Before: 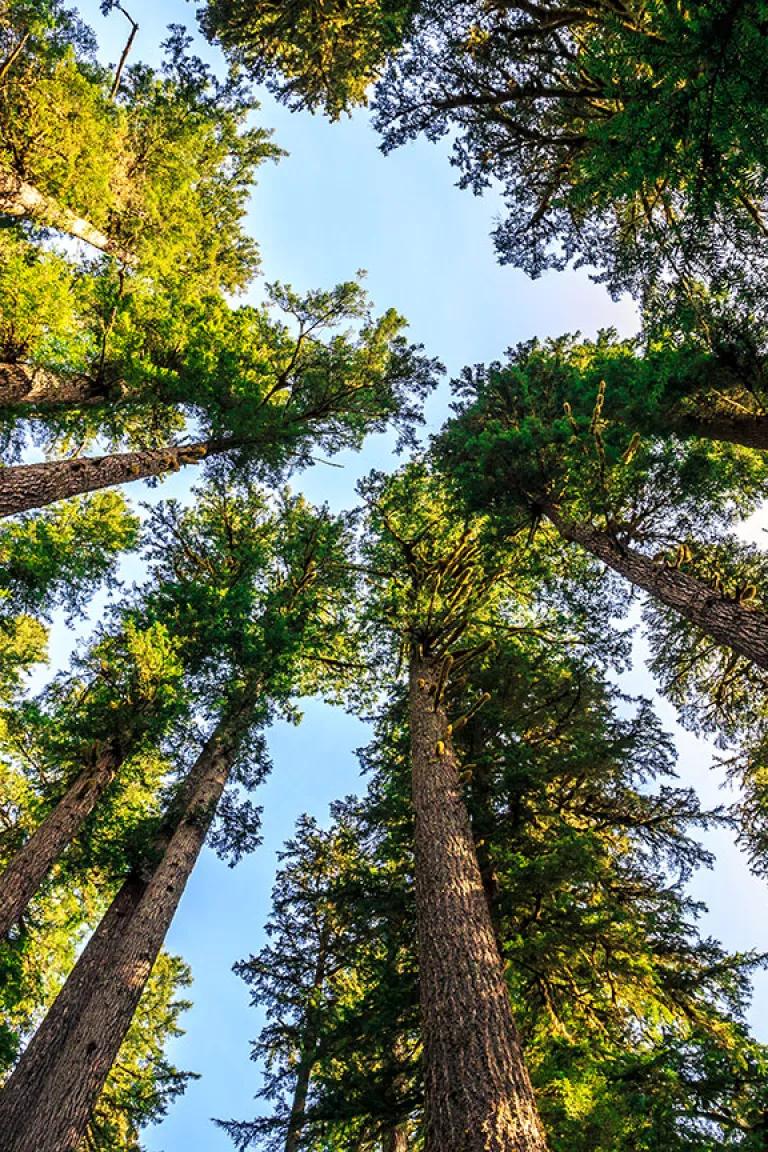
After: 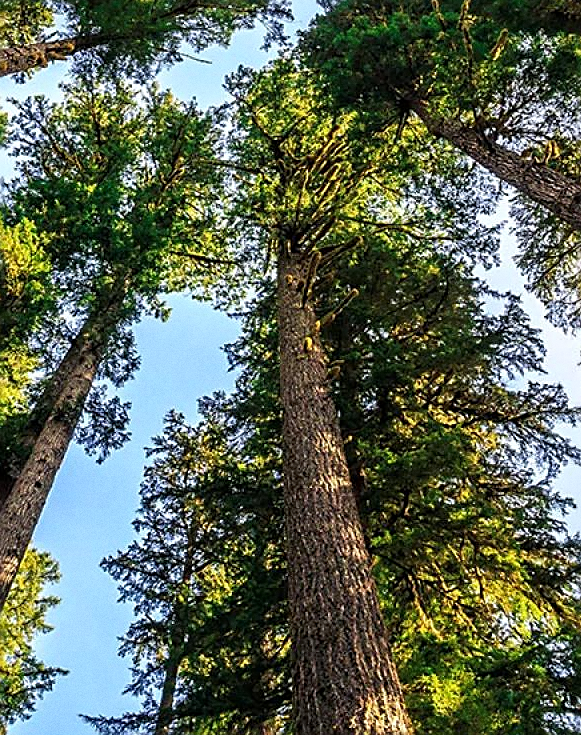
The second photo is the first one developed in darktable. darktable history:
grain: on, module defaults
sharpen: on, module defaults
crop and rotate: left 17.299%, top 35.115%, right 7.015%, bottom 1.024%
white balance: red 0.986, blue 1.01
